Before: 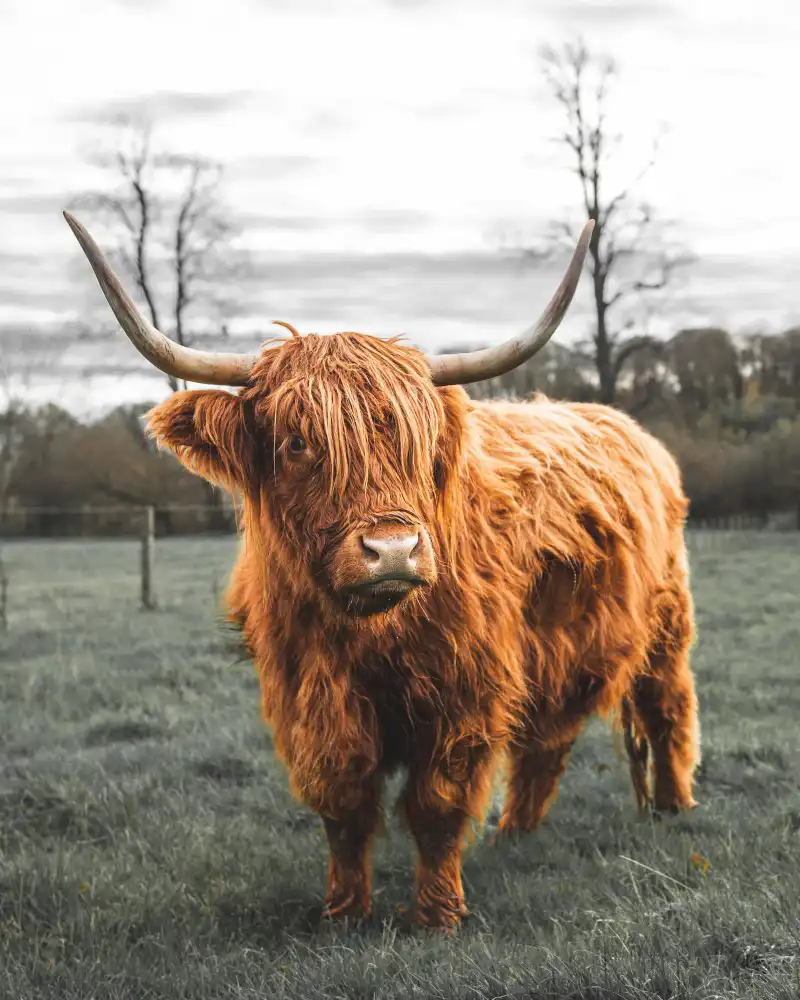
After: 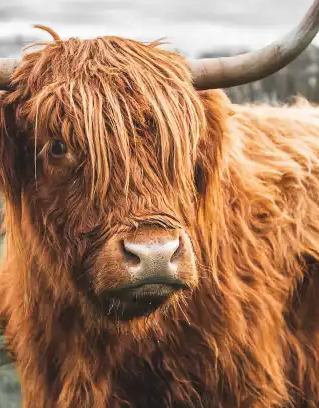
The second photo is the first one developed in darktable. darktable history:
contrast brightness saturation: contrast 0.014, saturation -0.053
crop: left 29.934%, top 29.654%, right 30.073%, bottom 29.507%
